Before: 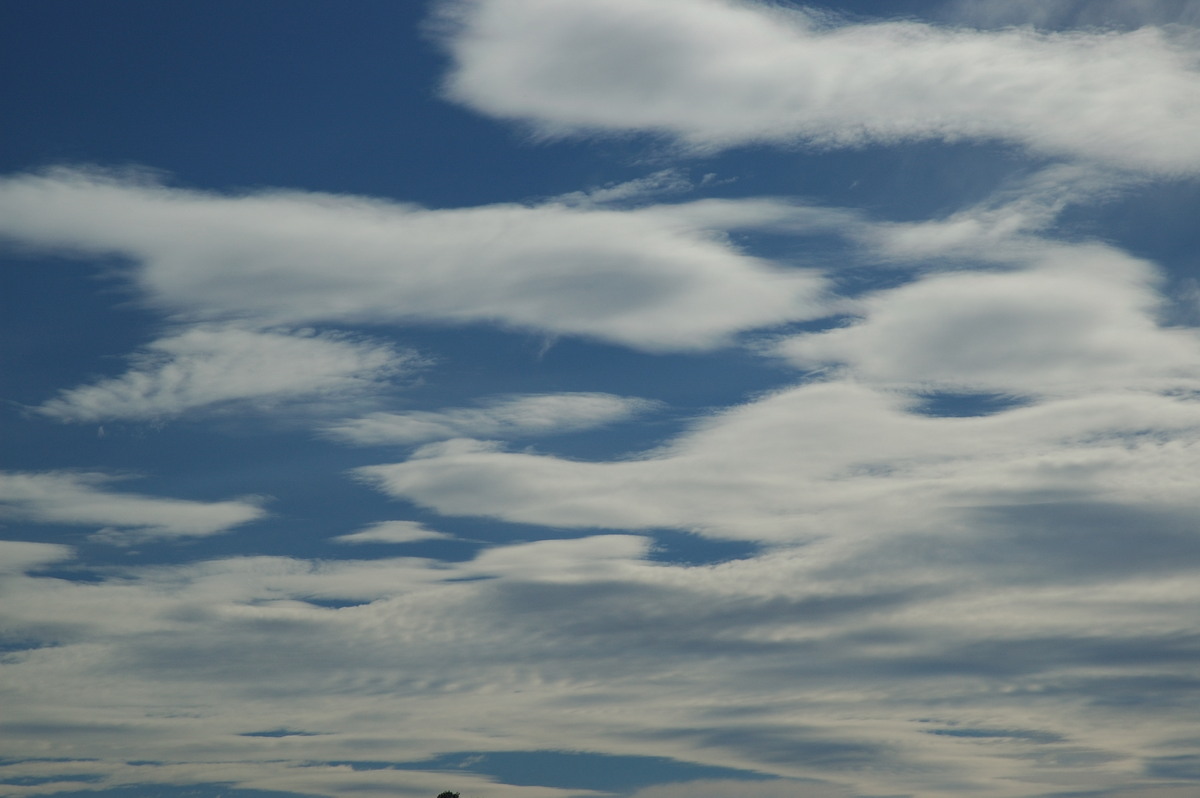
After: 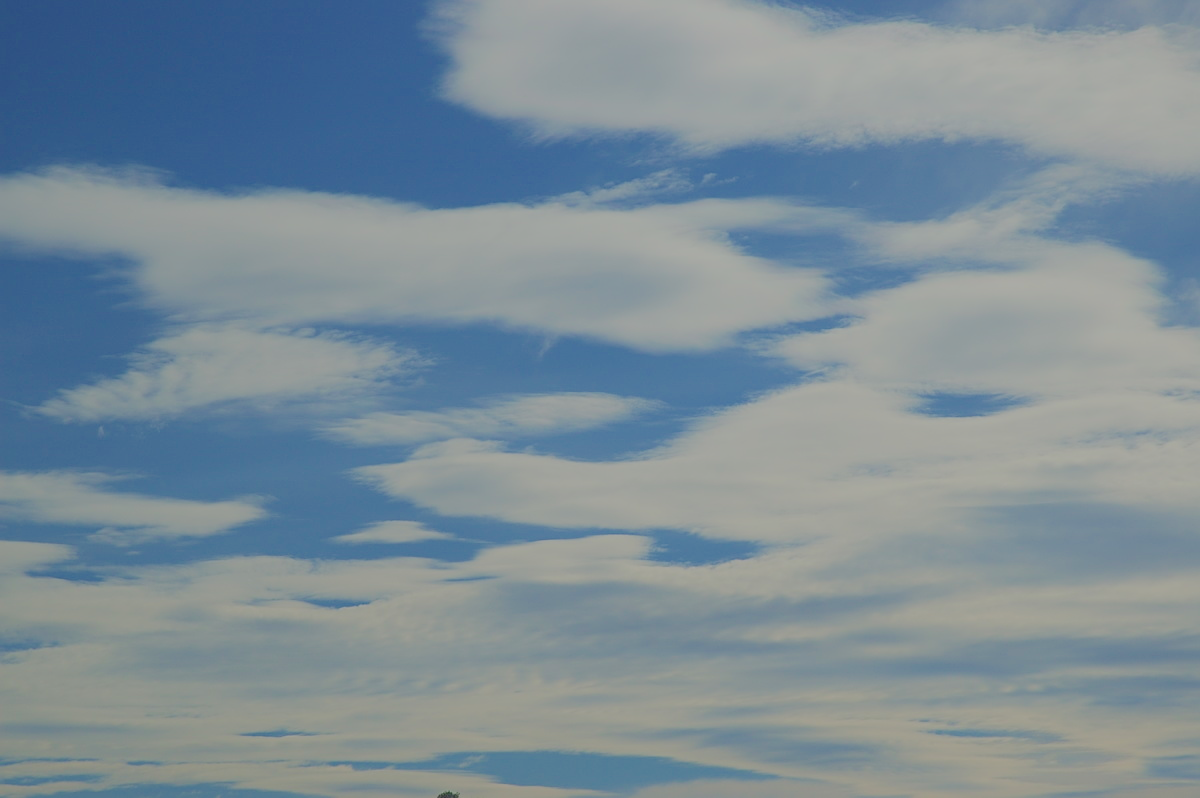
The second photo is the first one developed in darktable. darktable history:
exposure: black level correction -0.002, exposure 1.113 EV, compensate highlight preservation false
filmic rgb: black relative exposure -15.89 EV, white relative exposure 8 EV, threshold 3.05 EV, hardness 4.13, latitude 49.6%, contrast 0.501, add noise in highlights 0.001, color science v3 (2019), use custom middle-gray values true, iterations of high-quality reconstruction 10, contrast in highlights soft, enable highlight reconstruction true
local contrast: highlights 68%, shadows 67%, detail 83%, midtone range 0.326
sharpen: on, module defaults
